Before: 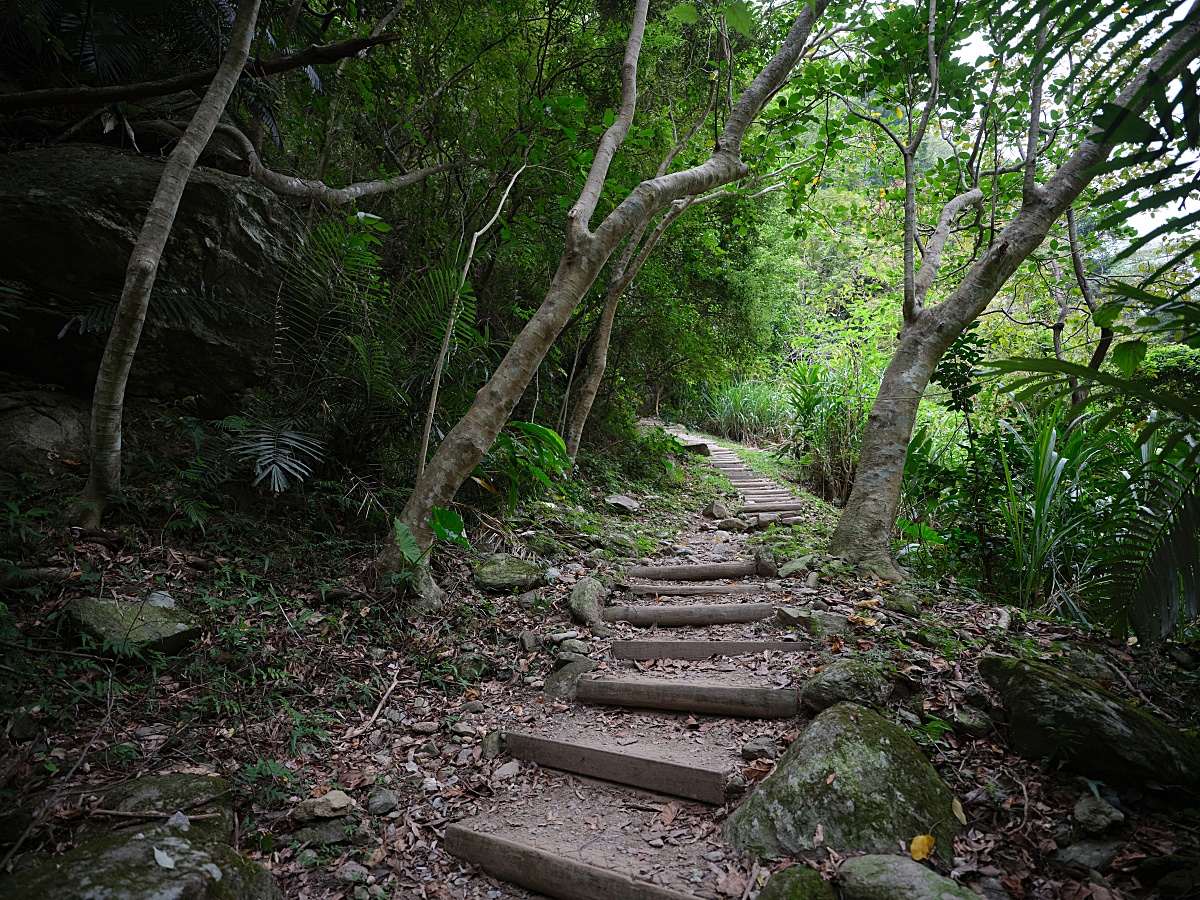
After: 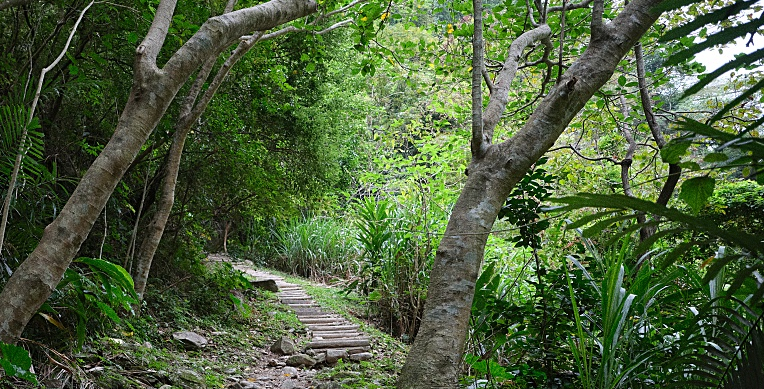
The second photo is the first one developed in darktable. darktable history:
grain: coarseness 11.82 ISO, strength 36.67%, mid-tones bias 74.17%
crop: left 36.005%, top 18.293%, right 0.31%, bottom 38.444%
